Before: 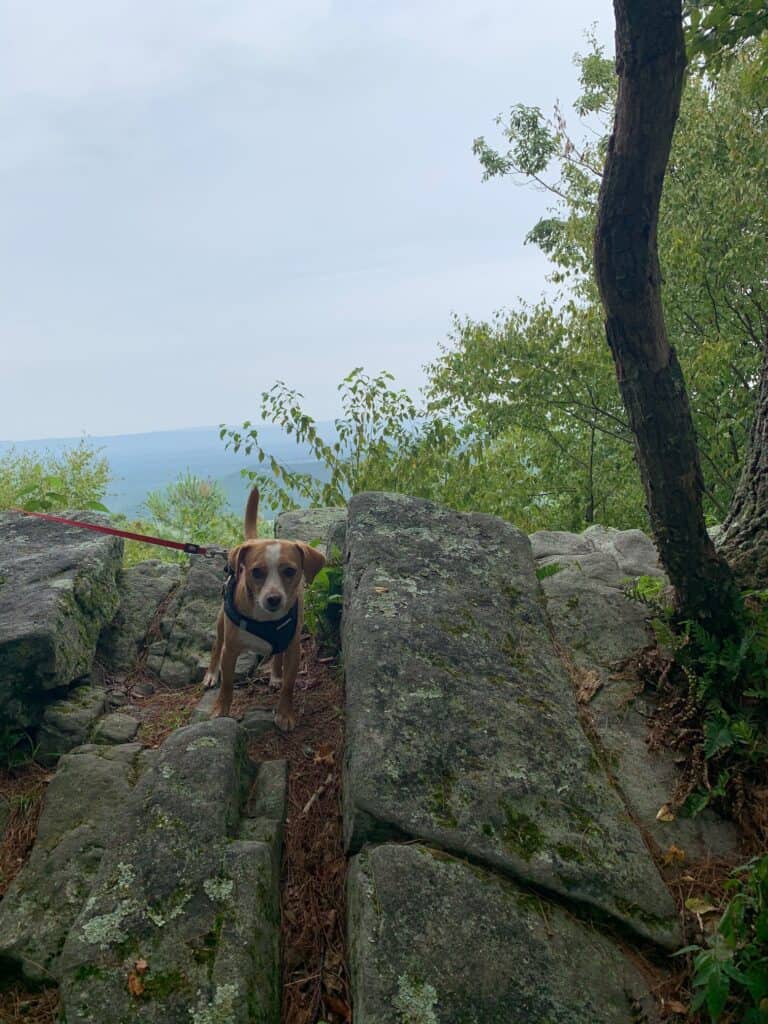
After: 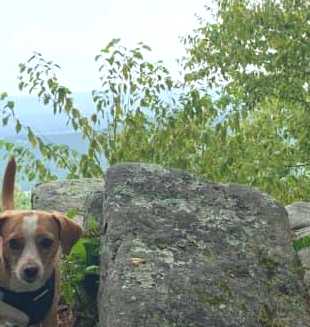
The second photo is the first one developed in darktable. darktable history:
exposure: black level correction -0.005, exposure 0.622 EV, compensate highlight preservation false
crop: left 31.751%, top 32.172%, right 27.8%, bottom 35.83%
